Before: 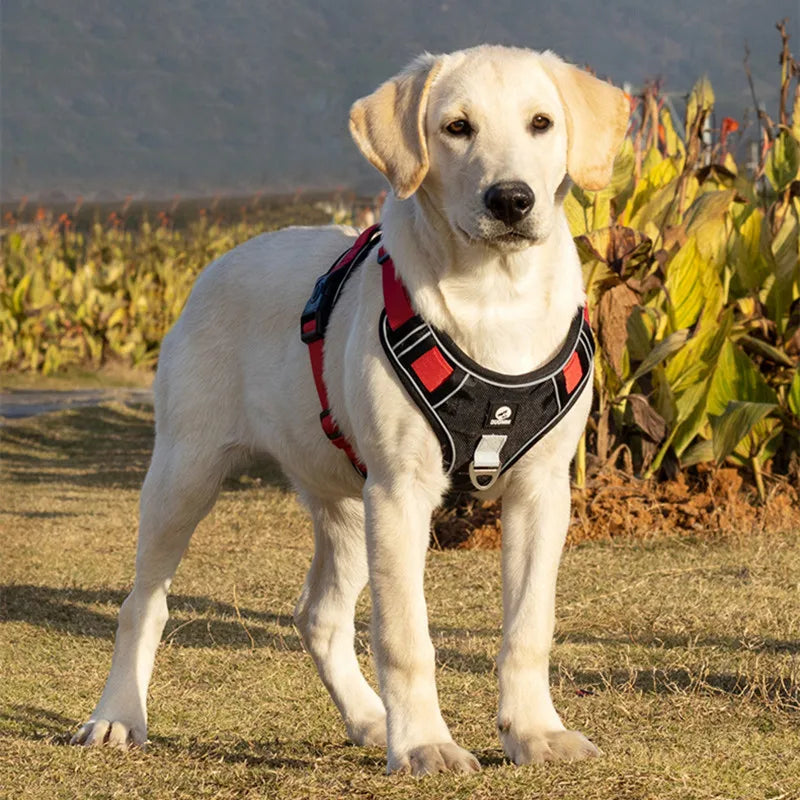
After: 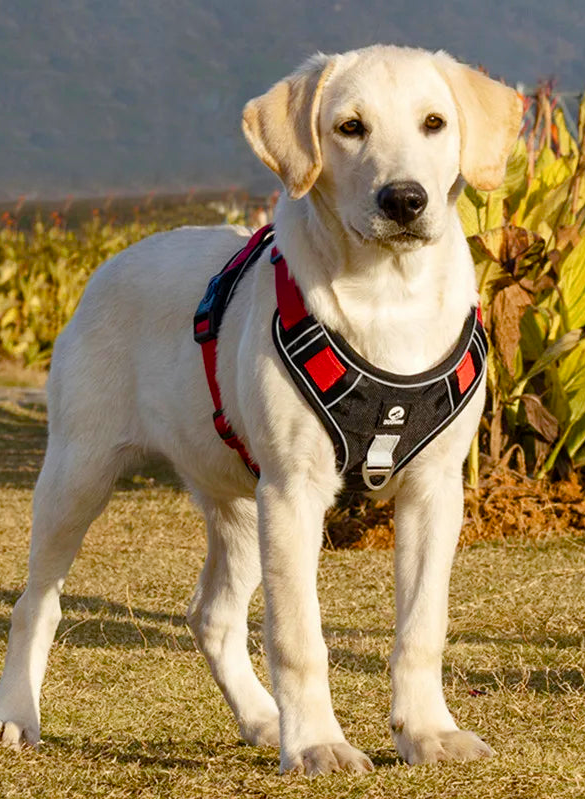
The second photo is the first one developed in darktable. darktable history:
color balance rgb: perceptual saturation grading › global saturation 20%, perceptual saturation grading › highlights -25%, perceptual saturation grading › shadows 50%
crop: left 13.443%, right 13.31%
